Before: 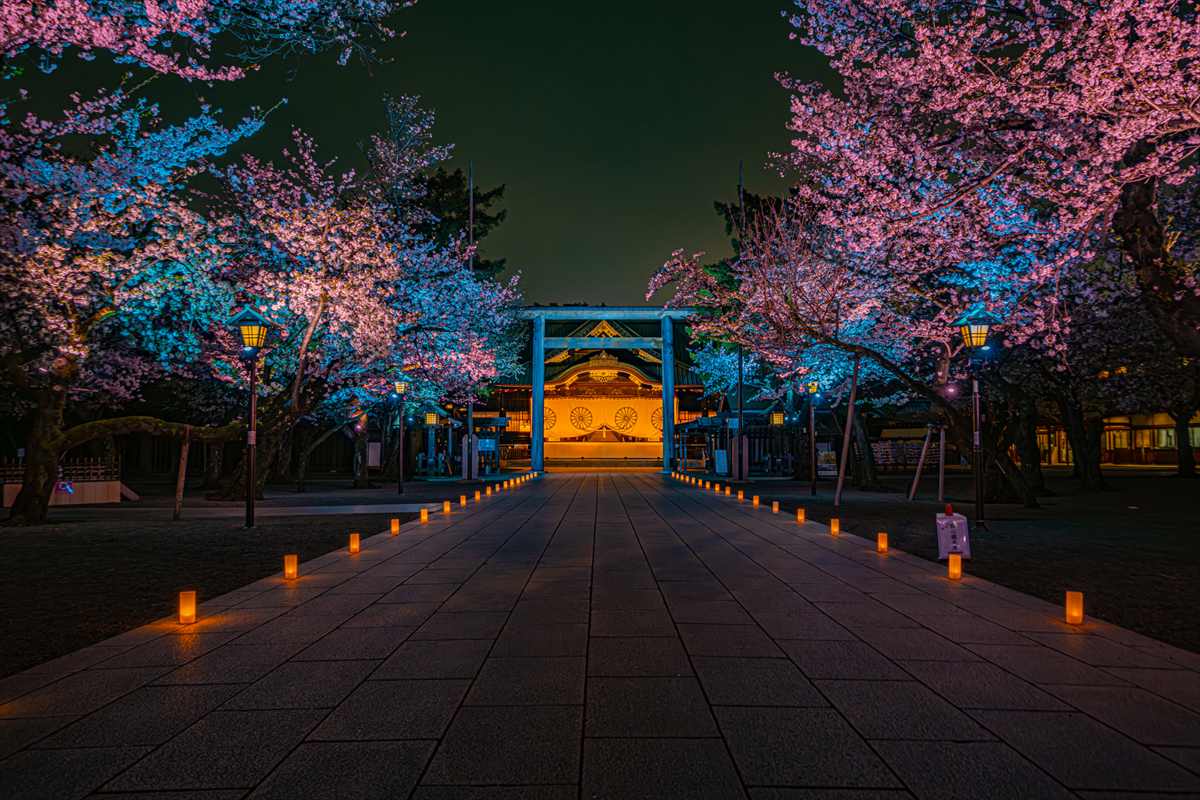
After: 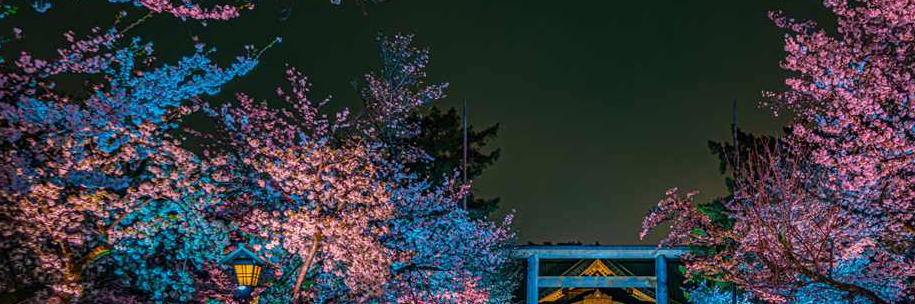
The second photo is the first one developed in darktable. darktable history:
white balance: red 1.009, blue 1.027
crop: left 0.579%, top 7.627%, right 23.167%, bottom 54.275%
